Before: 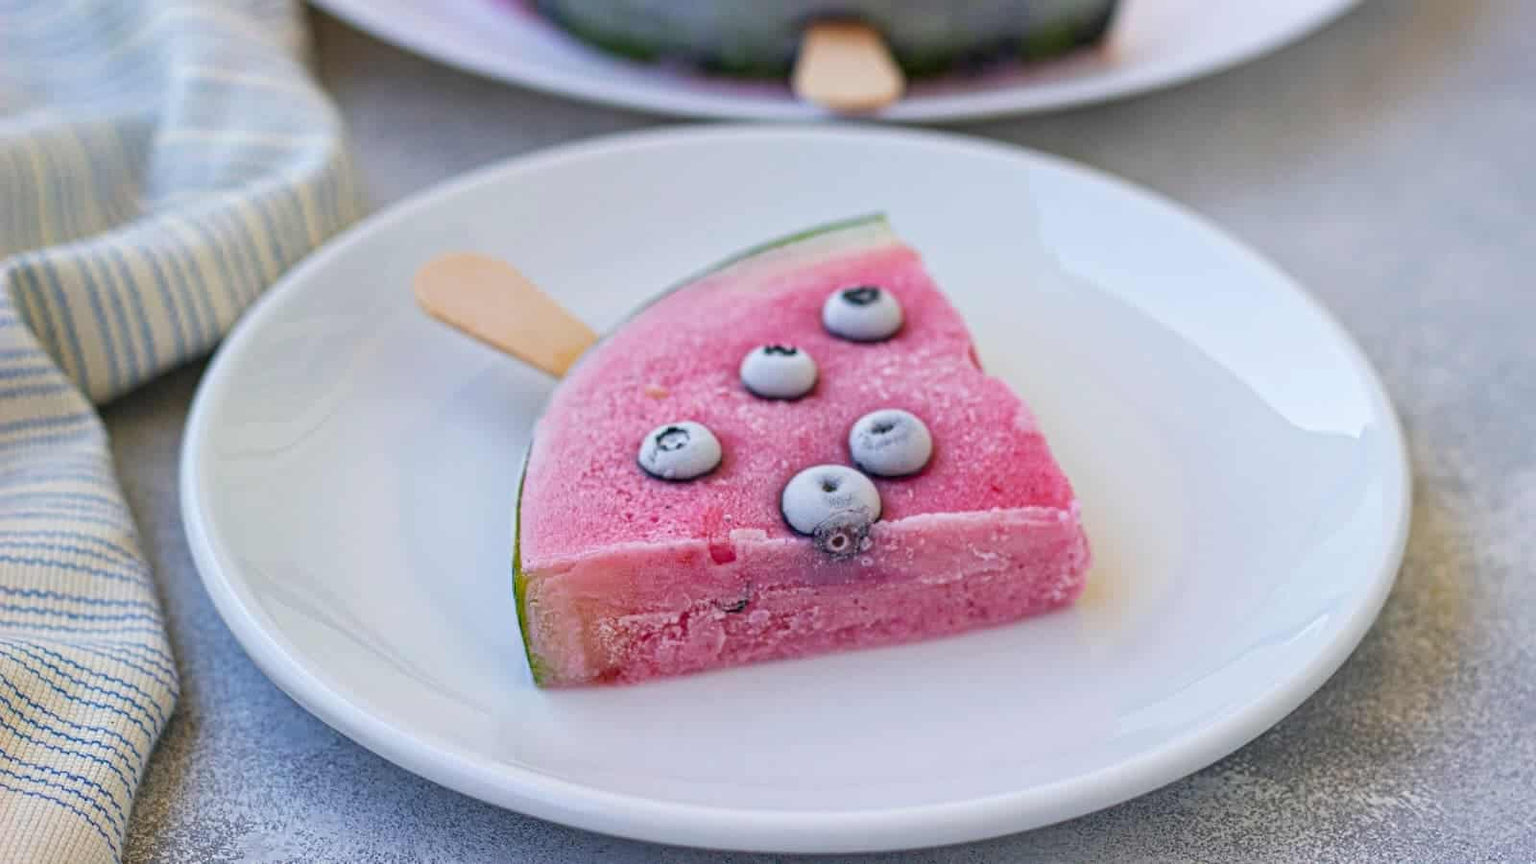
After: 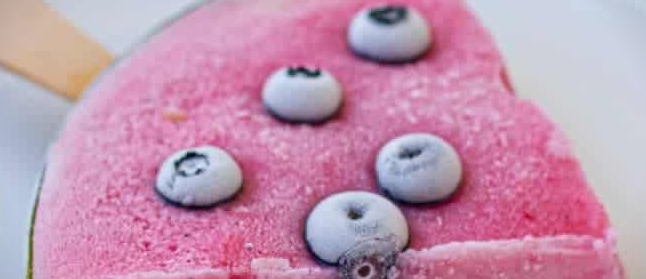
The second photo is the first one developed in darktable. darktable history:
crop: left 31.867%, top 32.585%, right 27.755%, bottom 36.403%
vignetting: fall-off start 99.7%, brightness -0.585, saturation -0.125, width/height ratio 1.302
